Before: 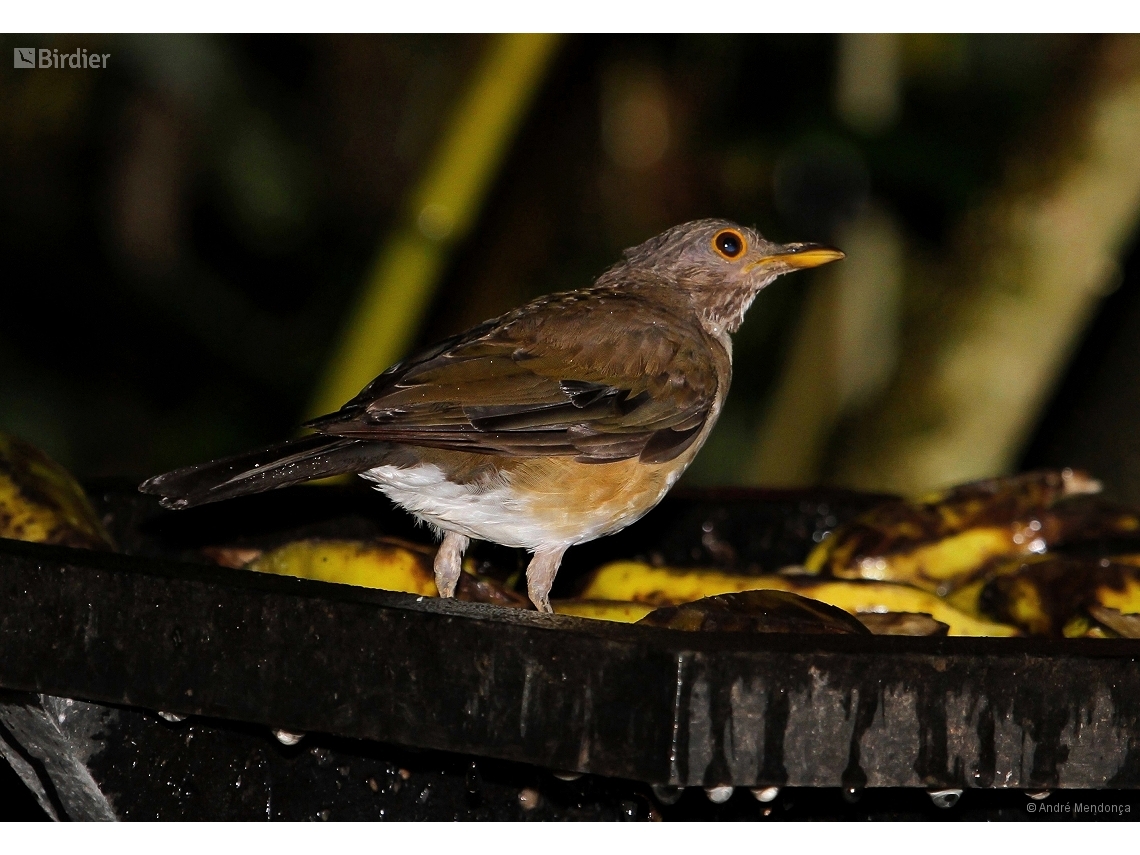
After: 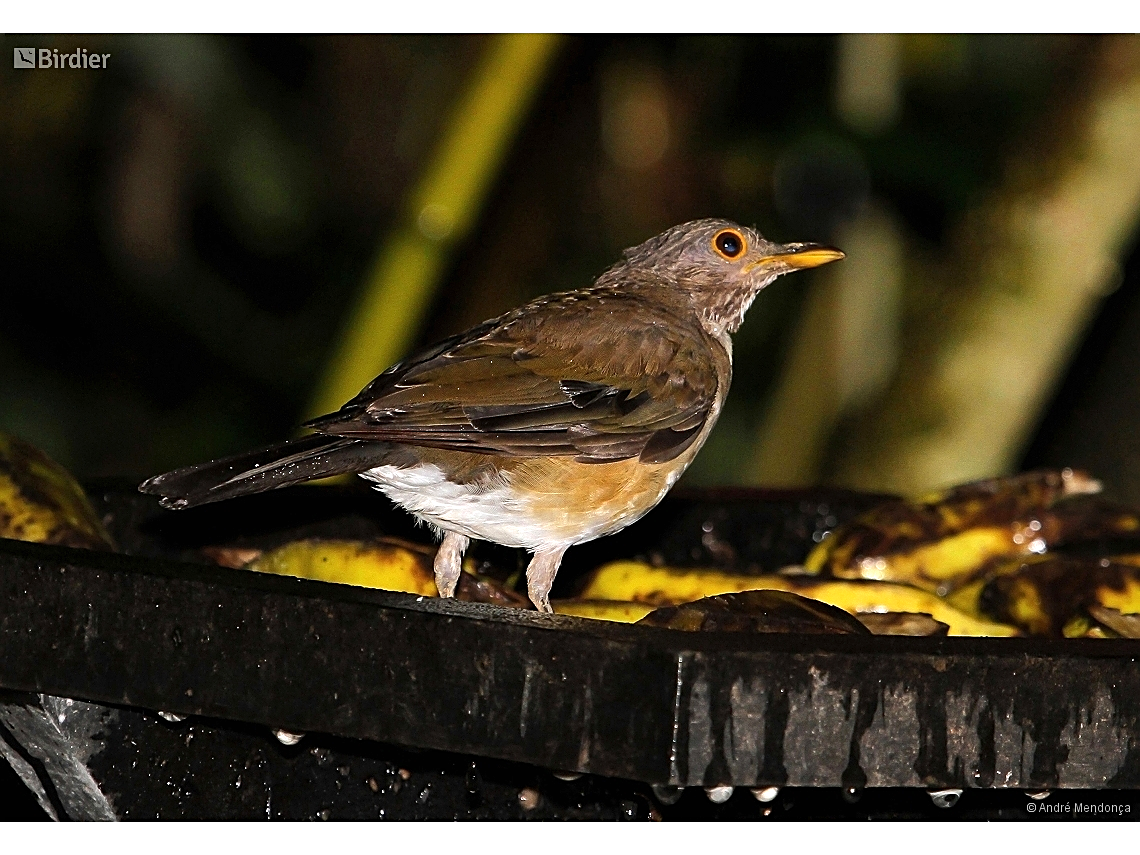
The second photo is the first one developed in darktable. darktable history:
exposure: black level correction 0, exposure 0.499 EV, compensate exposure bias true, compensate highlight preservation false
sharpen: on, module defaults
